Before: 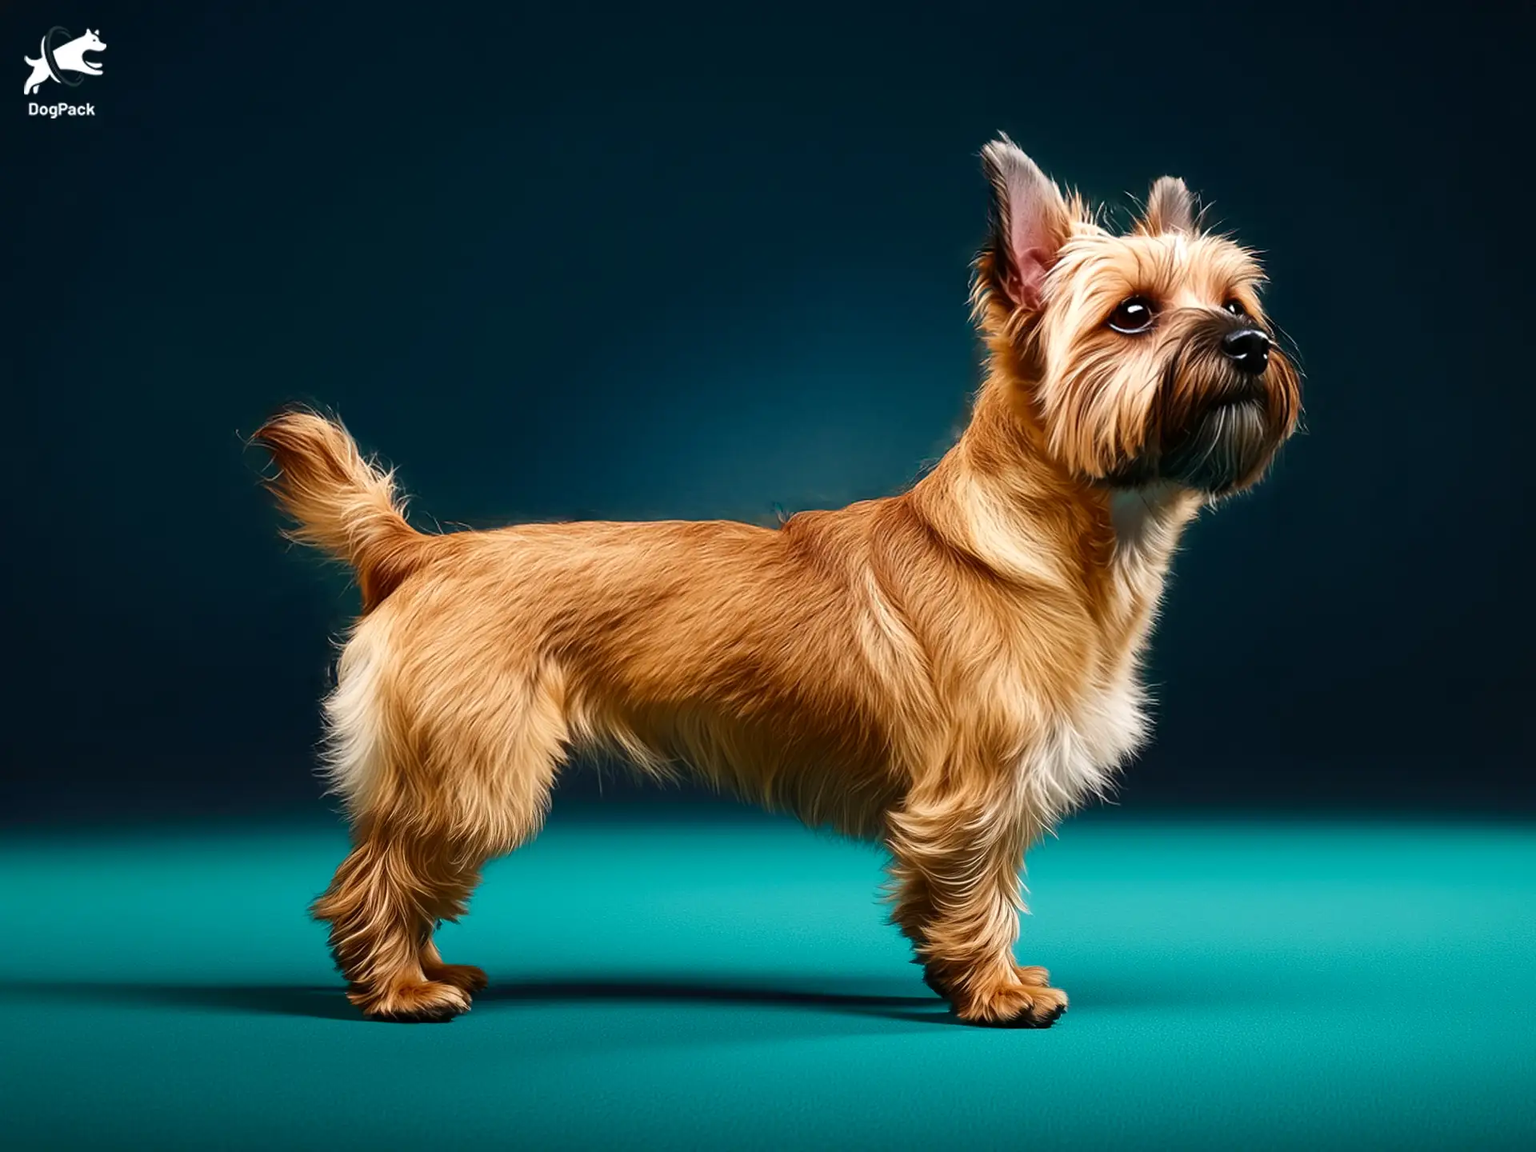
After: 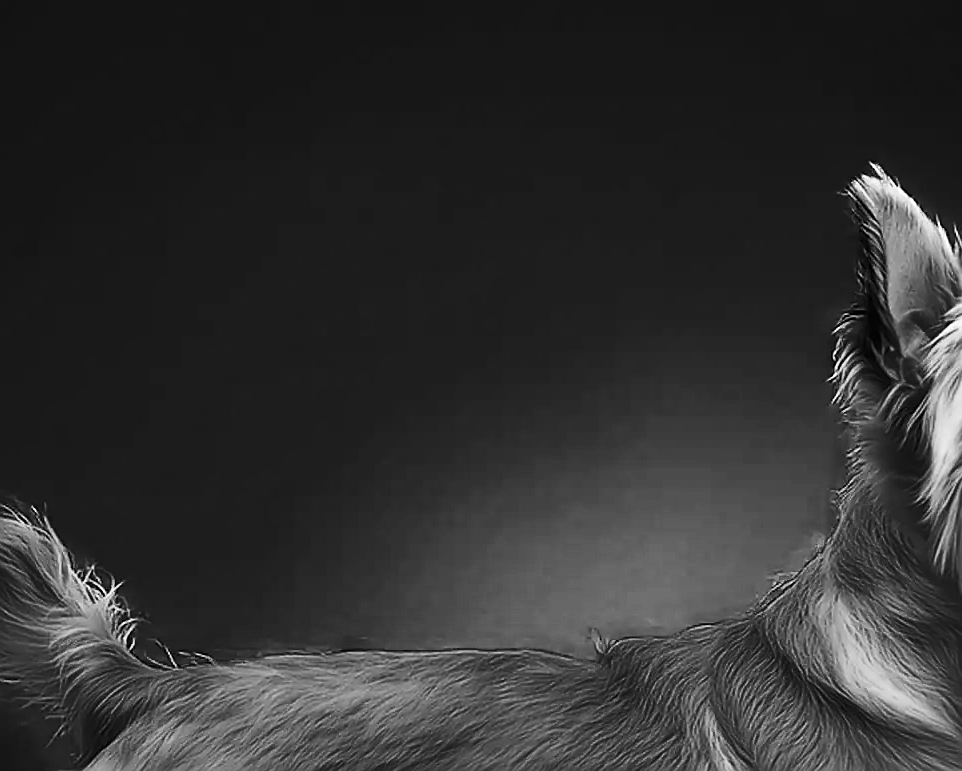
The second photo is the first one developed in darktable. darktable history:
color zones: curves: ch0 [(0.287, 0.048) (0.493, 0.484) (0.737, 0.816)]; ch1 [(0, 0) (0.143, 0) (0.286, 0) (0.429, 0) (0.571, 0) (0.714, 0) (0.857, 0)]
sharpen: radius 1.41, amount 1.251, threshold 0.663
base curve: curves: ch0 [(0, 0) (0.032, 0.025) (0.121, 0.166) (0.206, 0.329) (0.605, 0.79) (1, 1)], preserve colors none
crop: left 19.661%, right 30.224%, bottom 46.453%
exposure: exposure 0.203 EV, compensate exposure bias true, compensate highlight preservation false
